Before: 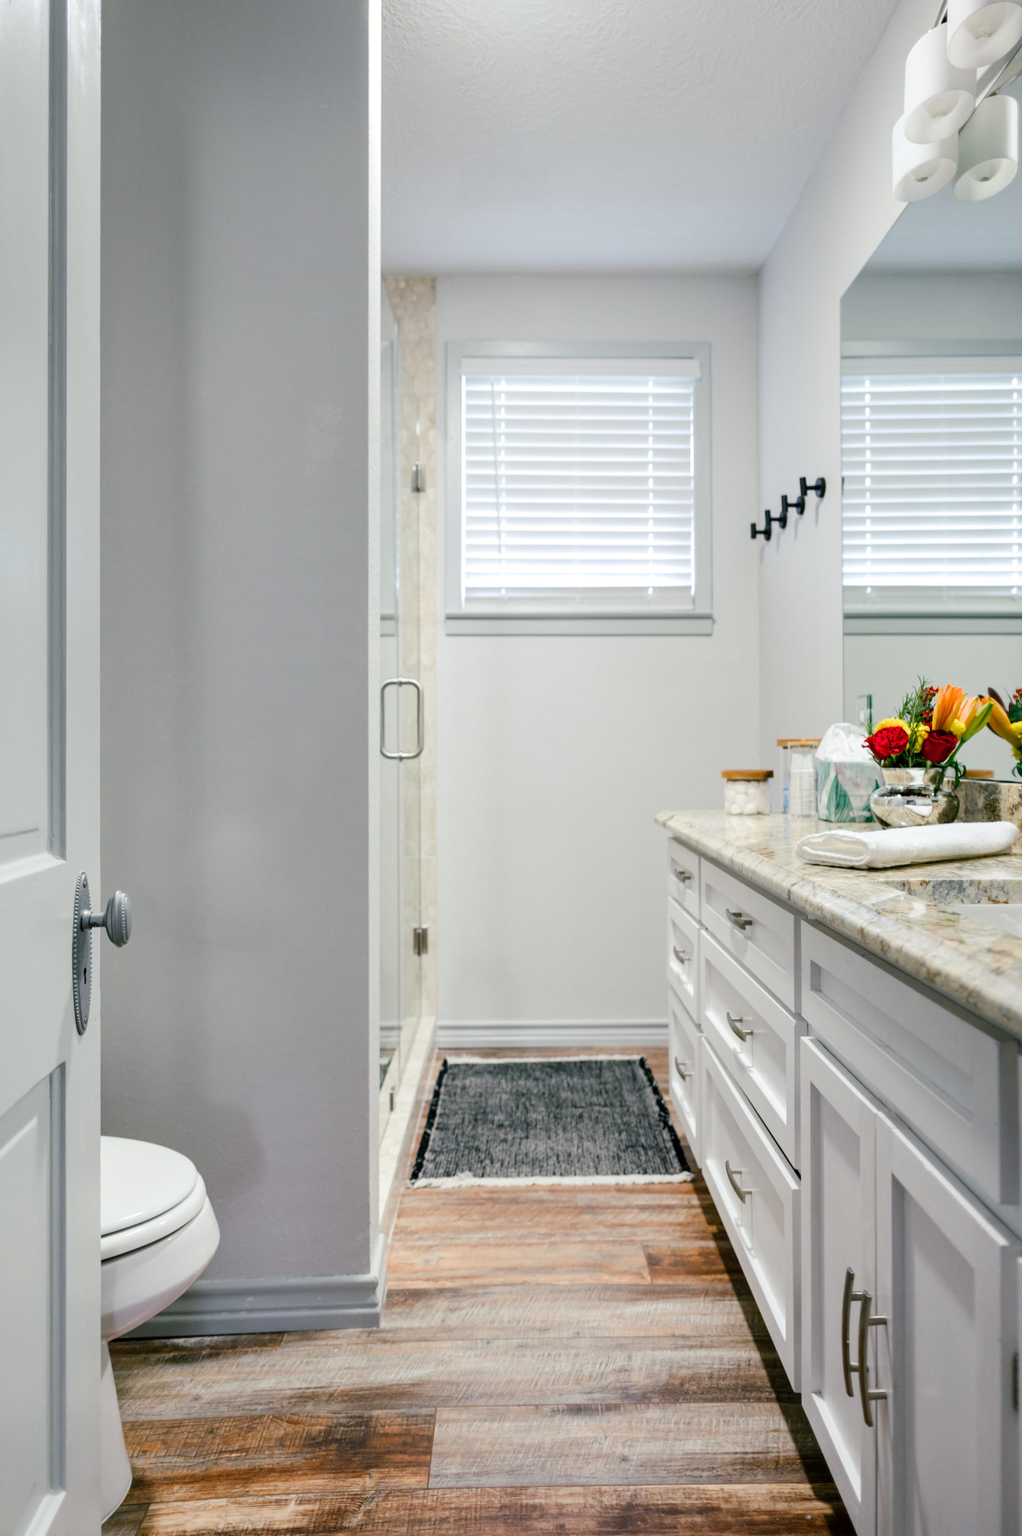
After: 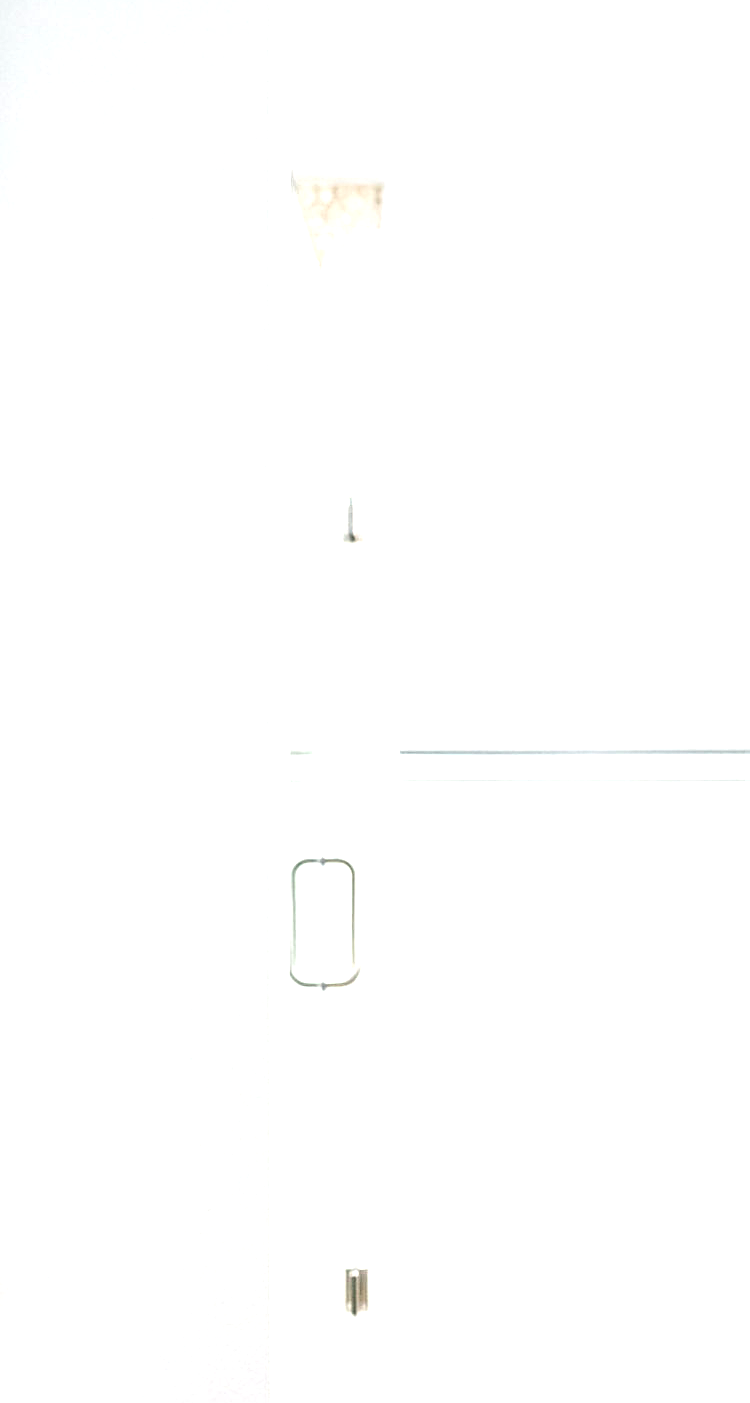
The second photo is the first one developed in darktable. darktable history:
contrast brightness saturation: contrast 0.11, saturation -0.17
sharpen: on, module defaults
crop: left 20.248%, top 10.86%, right 35.675%, bottom 34.321%
exposure: black level correction 0, exposure 1.7 EV, compensate exposure bias true, compensate highlight preservation false
local contrast: on, module defaults
